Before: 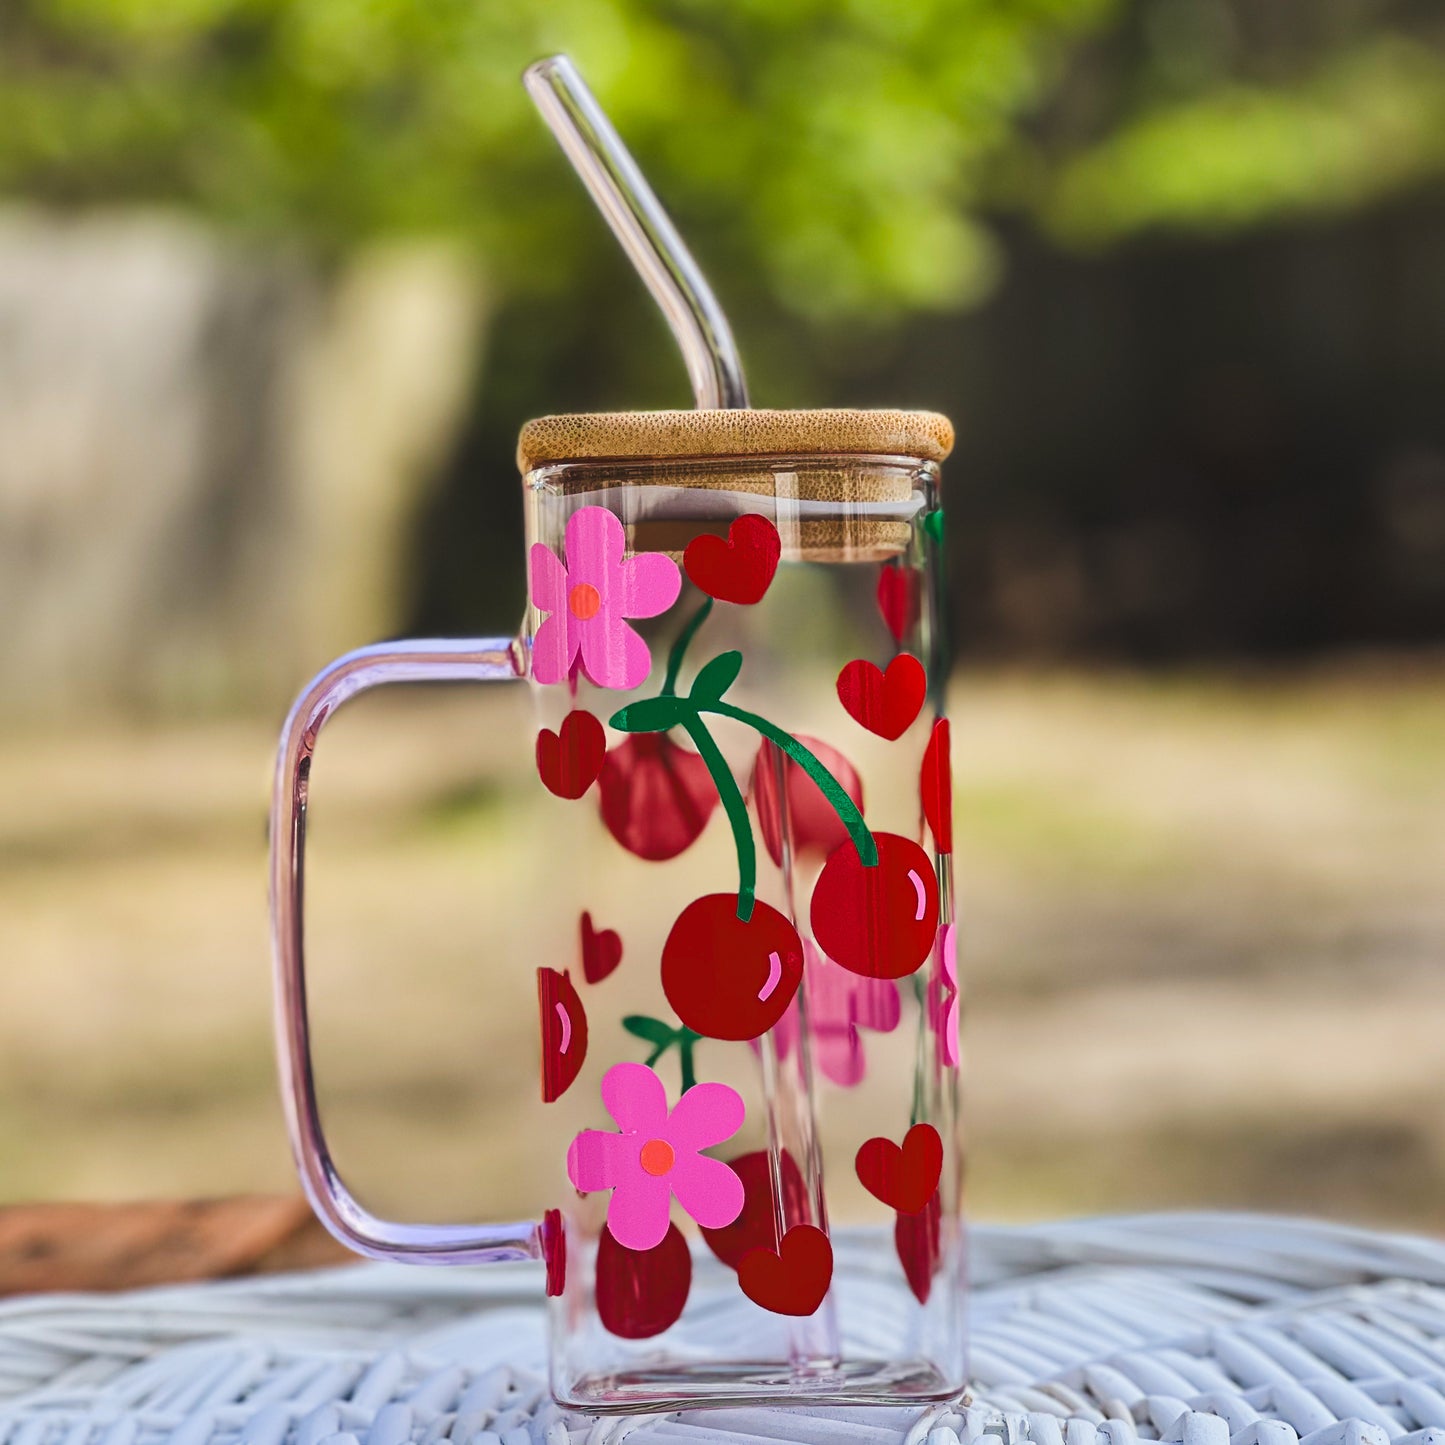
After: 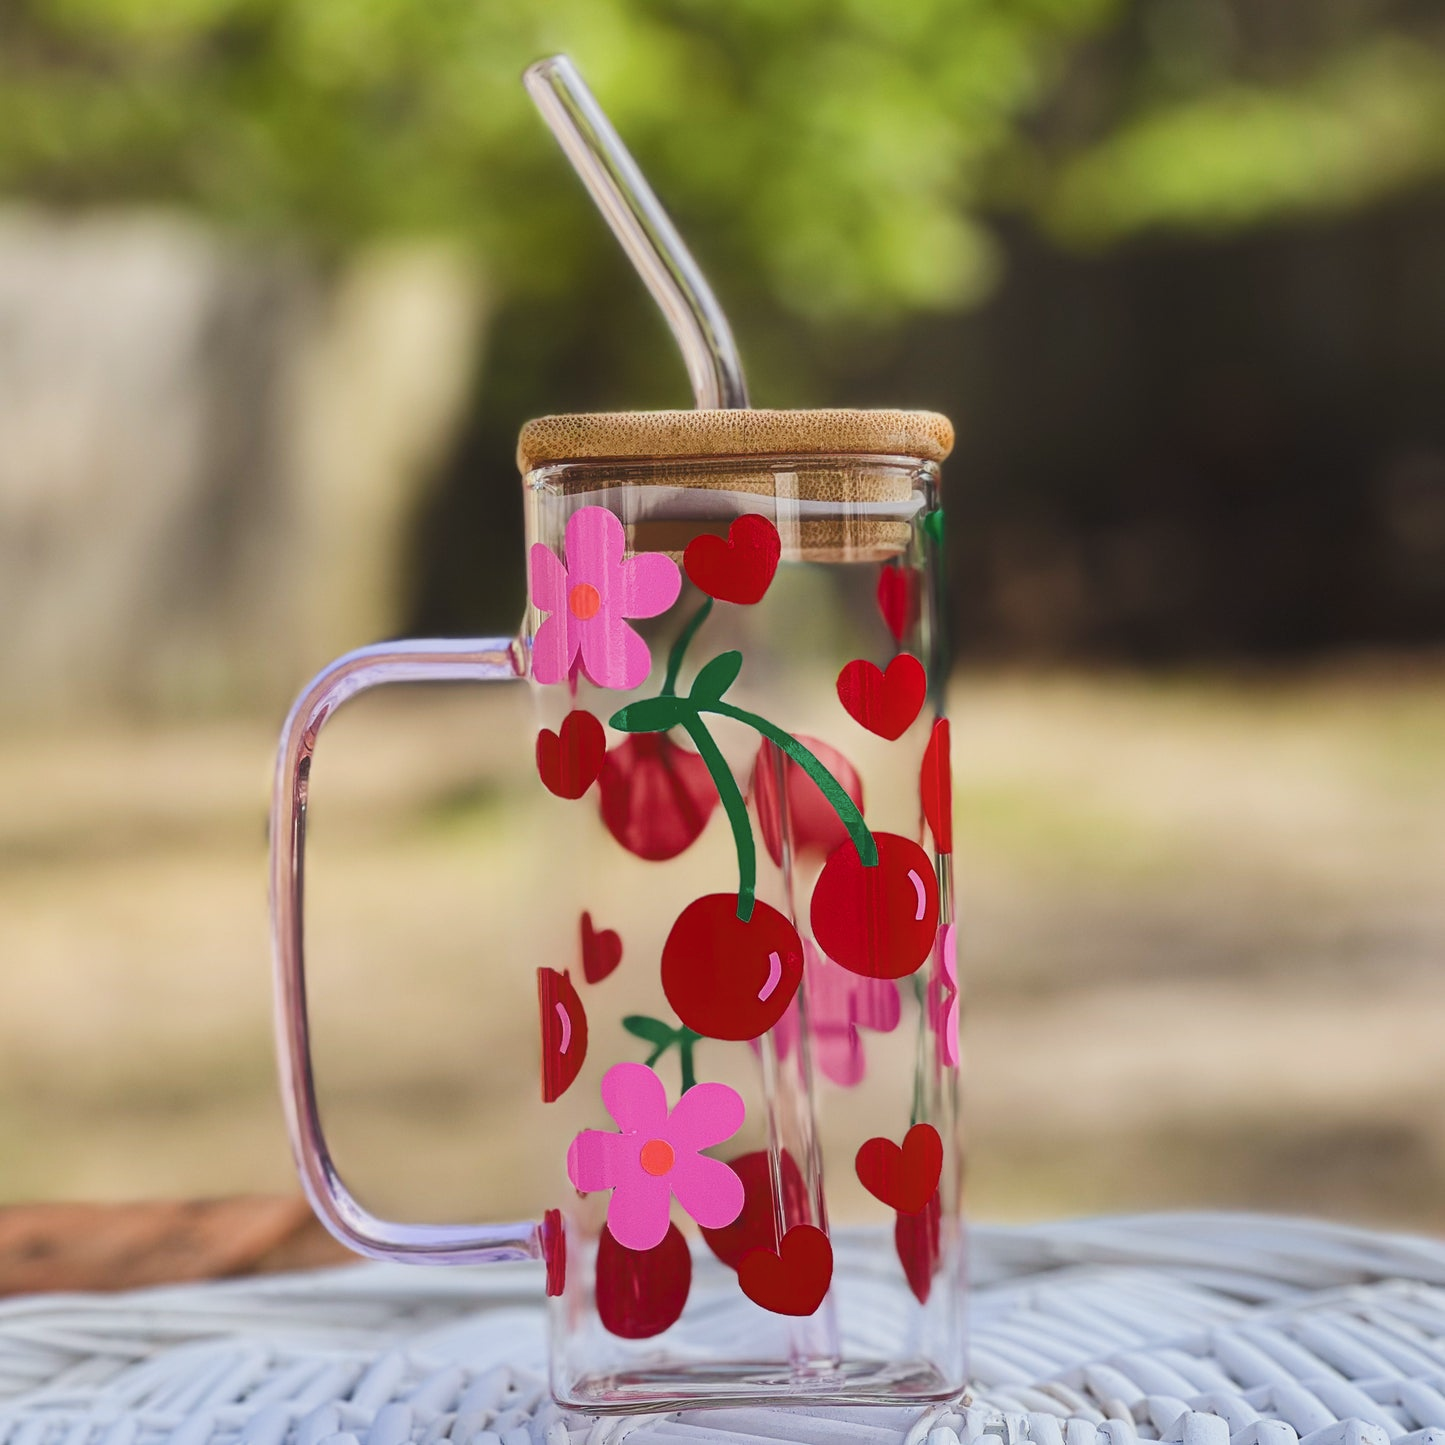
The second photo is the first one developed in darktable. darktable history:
exposure: black level correction 0.001, compensate highlight preservation false
color balance rgb: power › chroma 0.3%, power › hue 22.83°, linear chroma grading › shadows -1.728%, linear chroma grading › highlights -13.874%, linear chroma grading › global chroma -9.645%, linear chroma grading › mid-tones -10.358%, perceptual saturation grading › global saturation 15.912%
contrast equalizer: y [[0.48, 0.654, 0.731, 0.706, 0.772, 0.382], [0.55 ×6], [0 ×6], [0 ×6], [0 ×6]], mix -0.205
